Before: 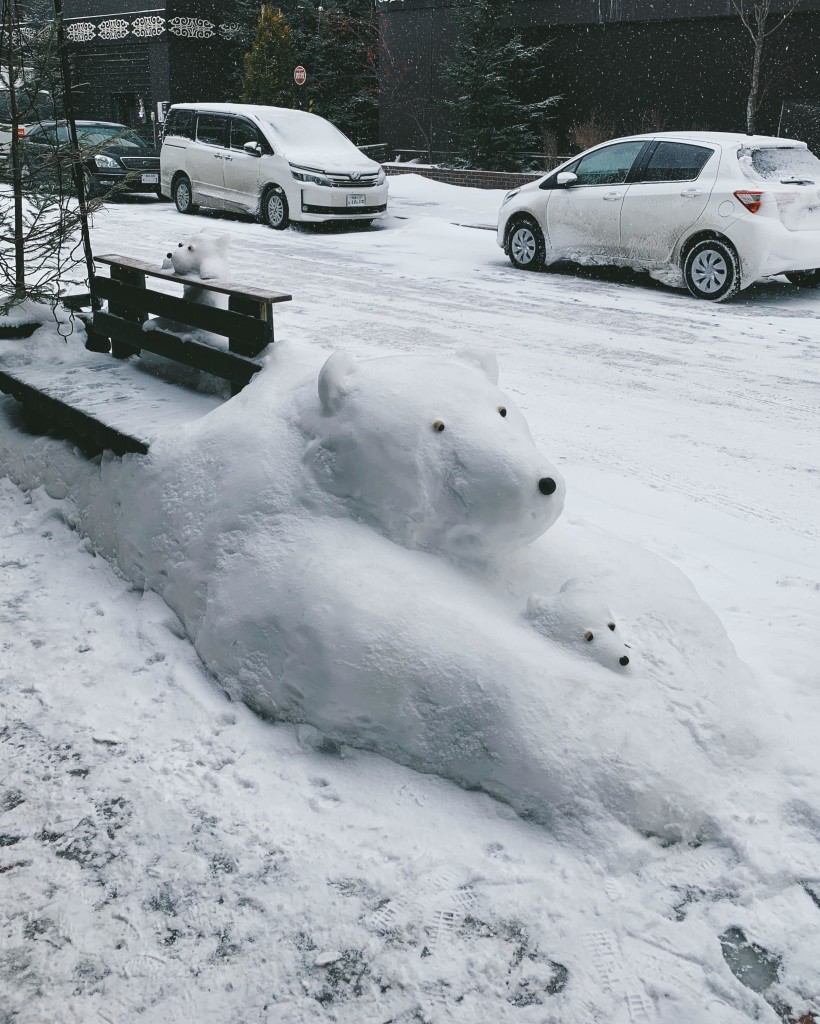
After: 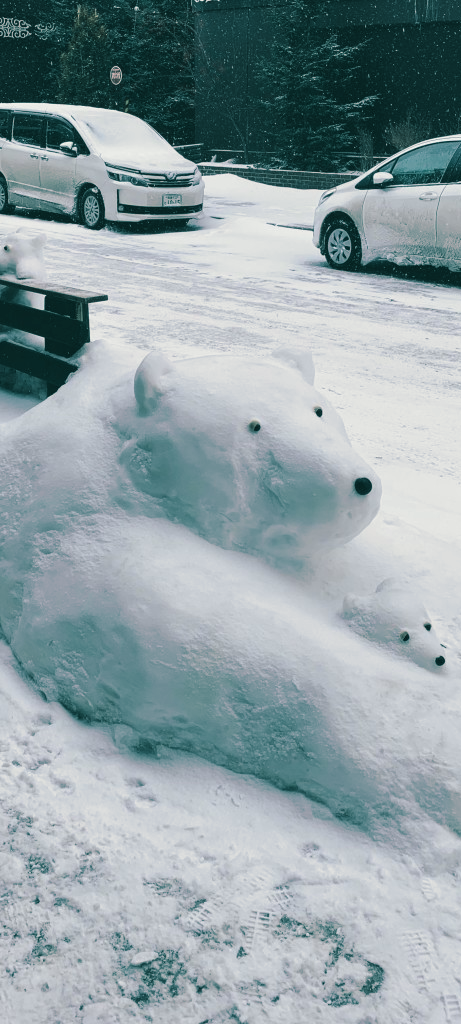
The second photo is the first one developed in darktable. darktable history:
split-toning: shadows › hue 186.43°, highlights › hue 49.29°, compress 30.29%
crop and rotate: left 22.516%, right 21.234%
